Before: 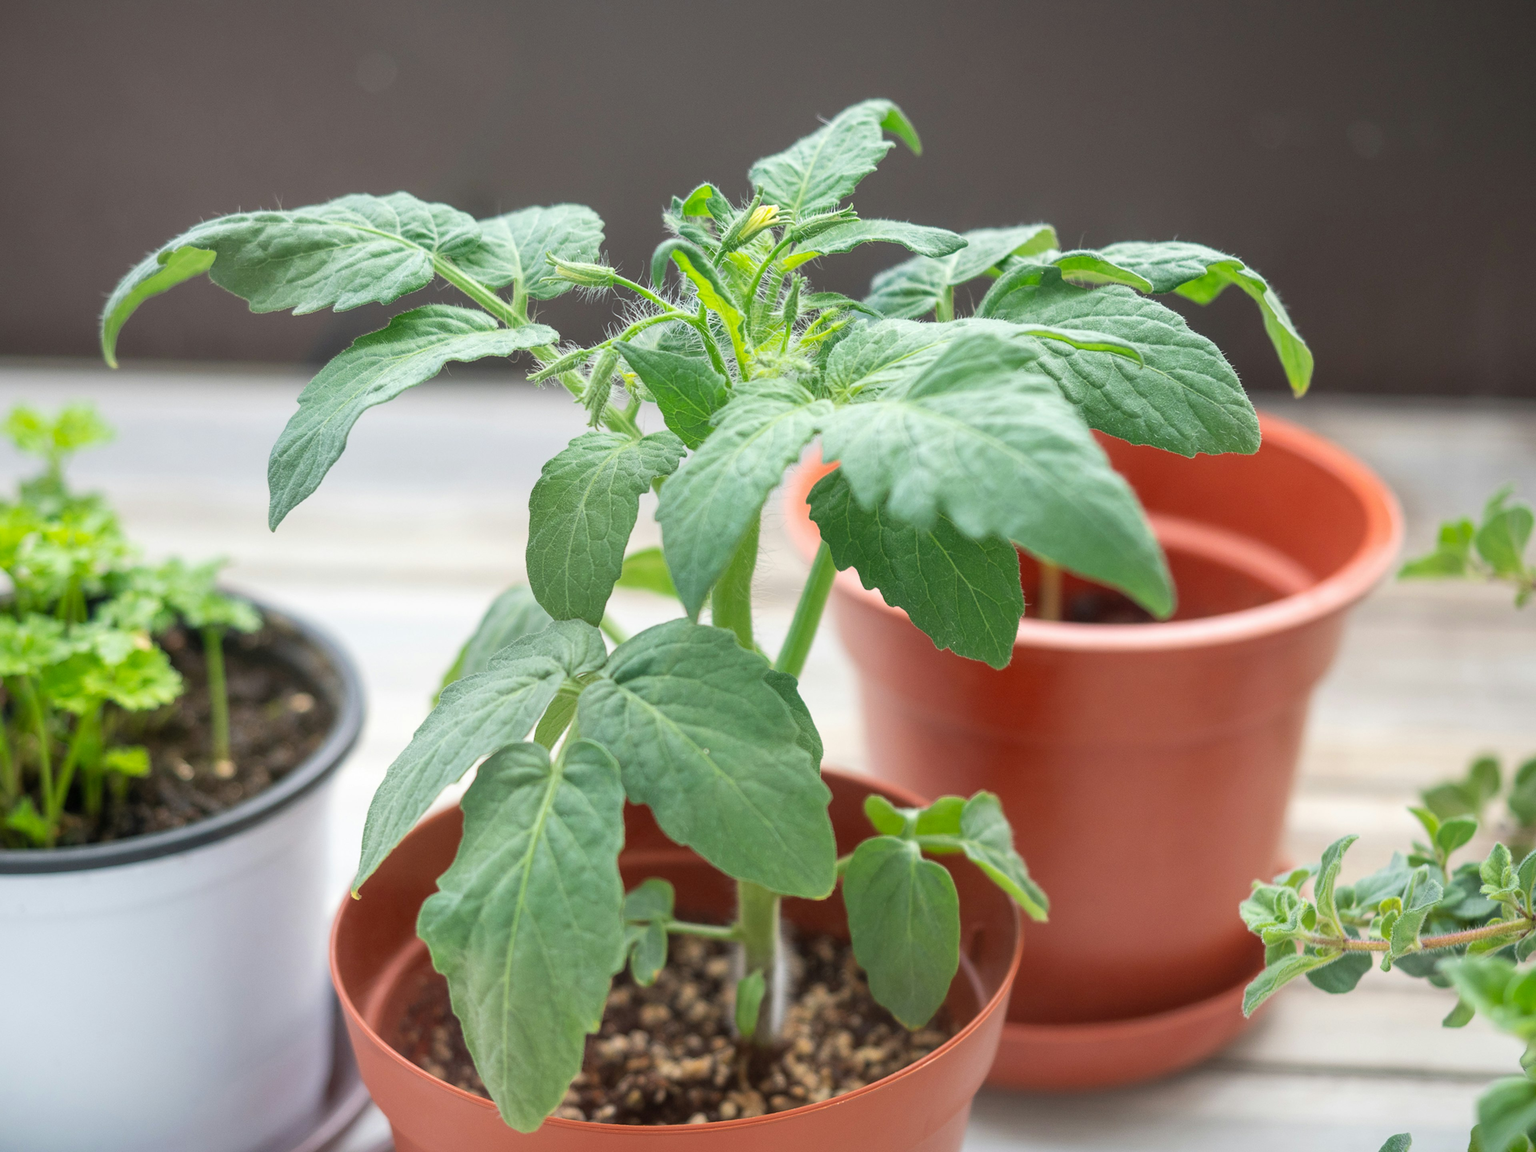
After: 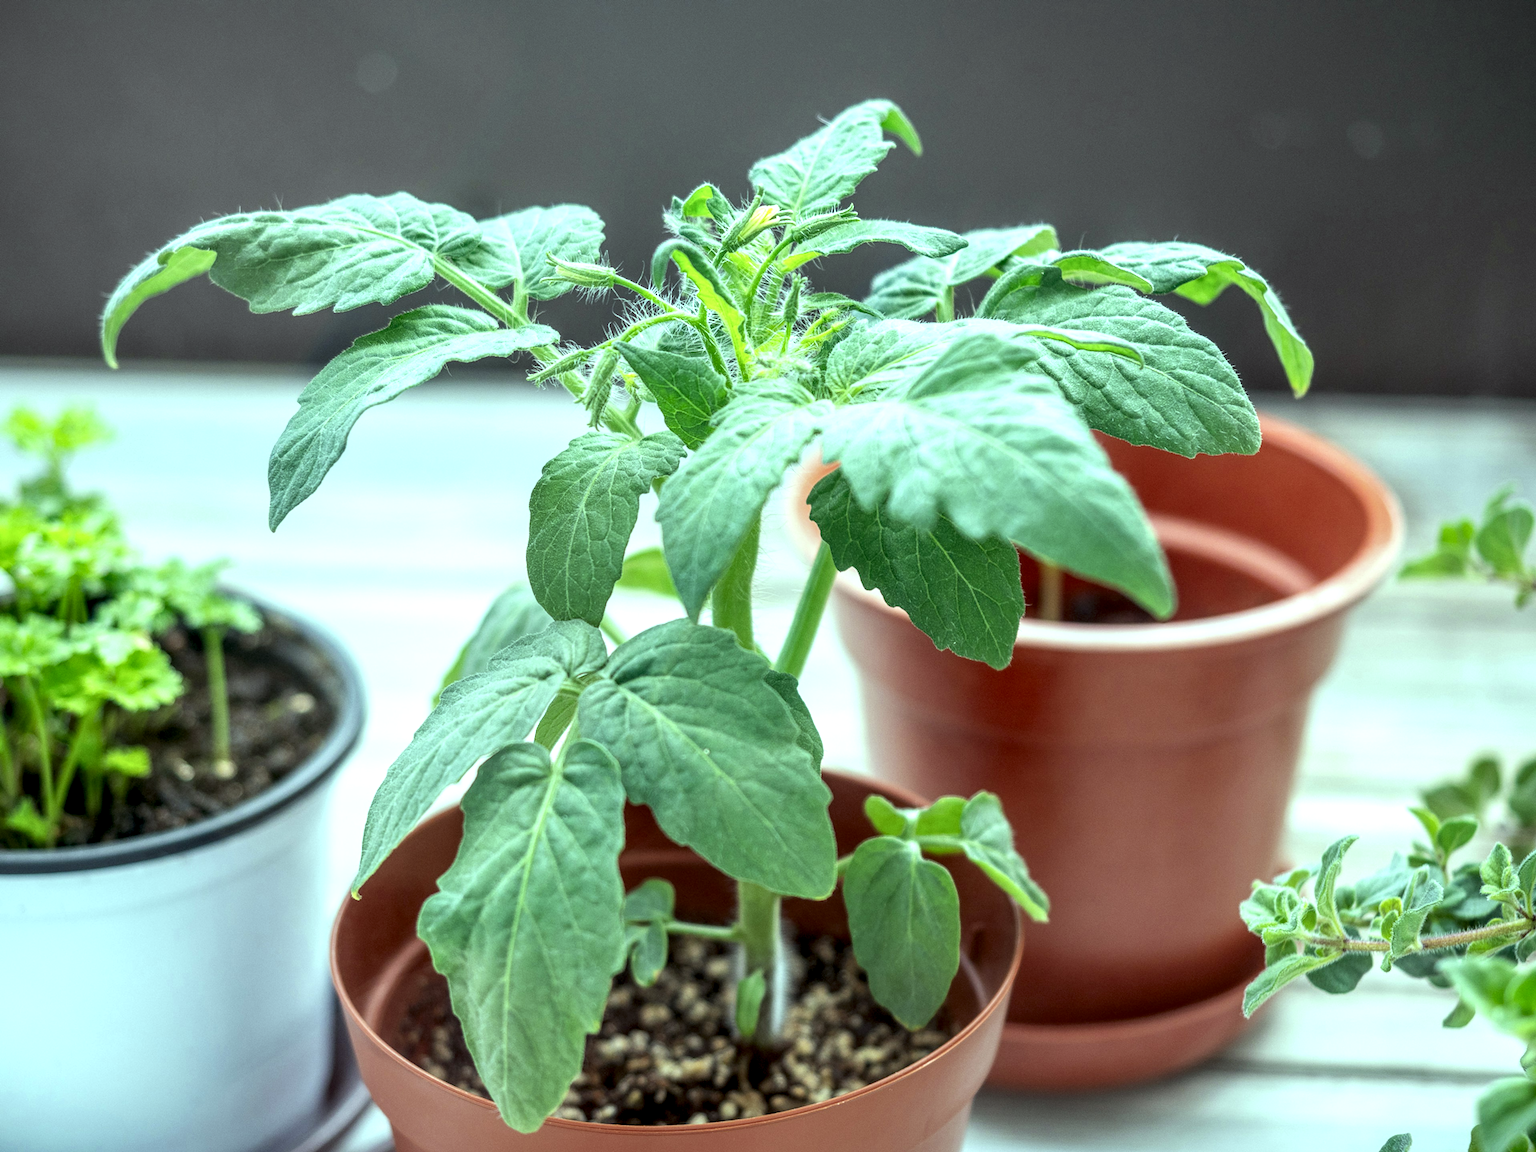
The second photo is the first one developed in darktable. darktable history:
local contrast: highlights 60%, shadows 60%, detail 160%
color balance: mode lift, gamma, gain (sRGB), lift [0.997, 0.979, 1.021, 1.011], gamma [1, 1.084, 0.916, 0.998], gain [1, 0.87, 1.13, 1.101], contrast 4.55%, contrast fulcrum 38.24%, output saturation 104.09%
